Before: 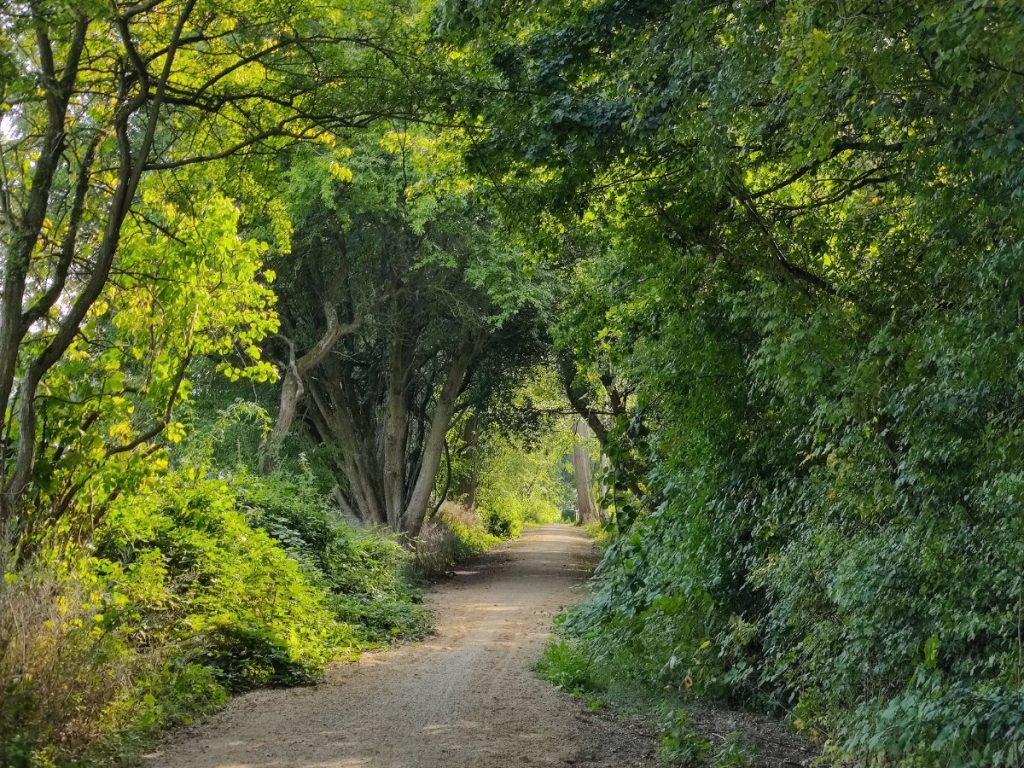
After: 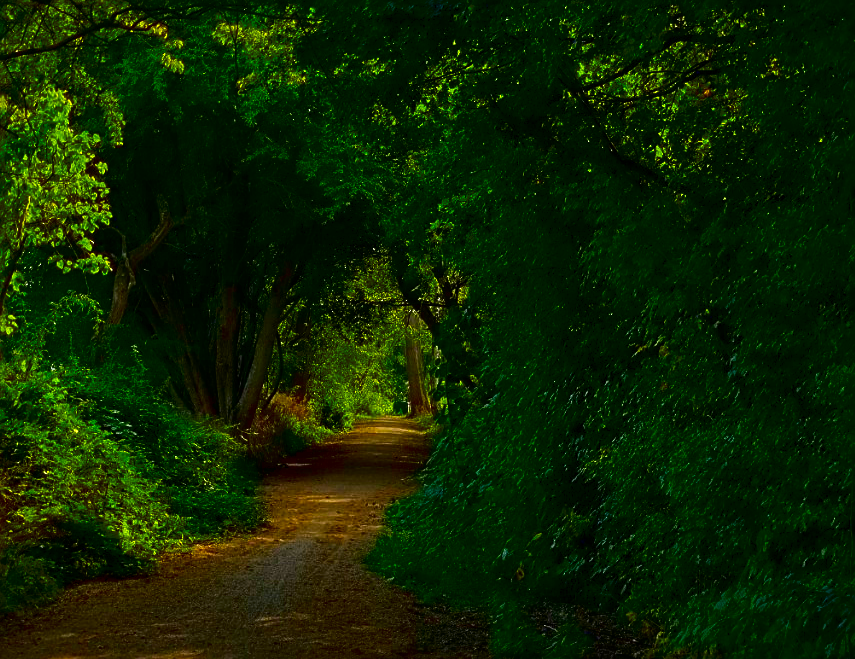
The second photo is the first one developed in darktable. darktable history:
sharpen: on, module defaults
crop: left 16.476%, top 14.077%
contrast brightness saturation: brightness -0.983, saturation 0.995
color balance rgb: perceptual saturation grading › global saturation 19.919%, global vibrance 28.462%
